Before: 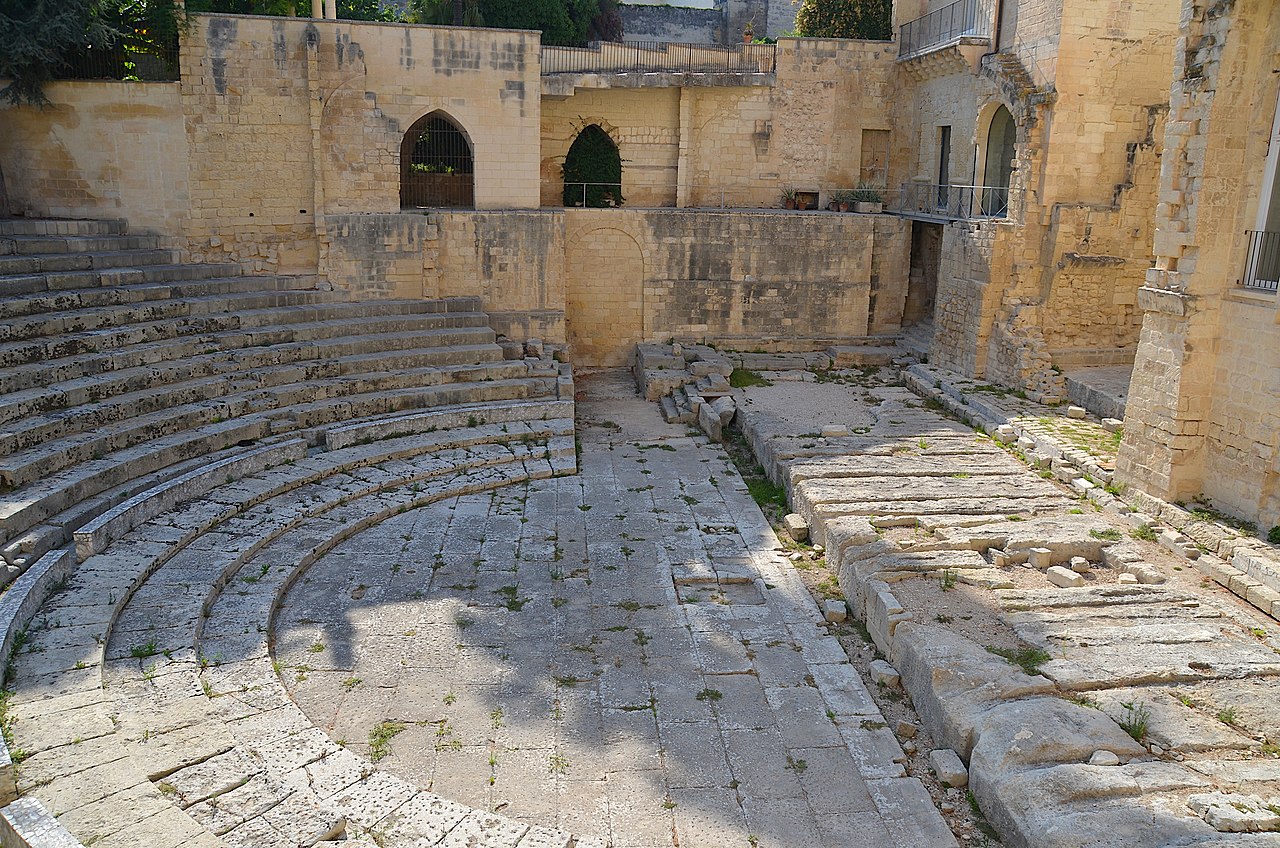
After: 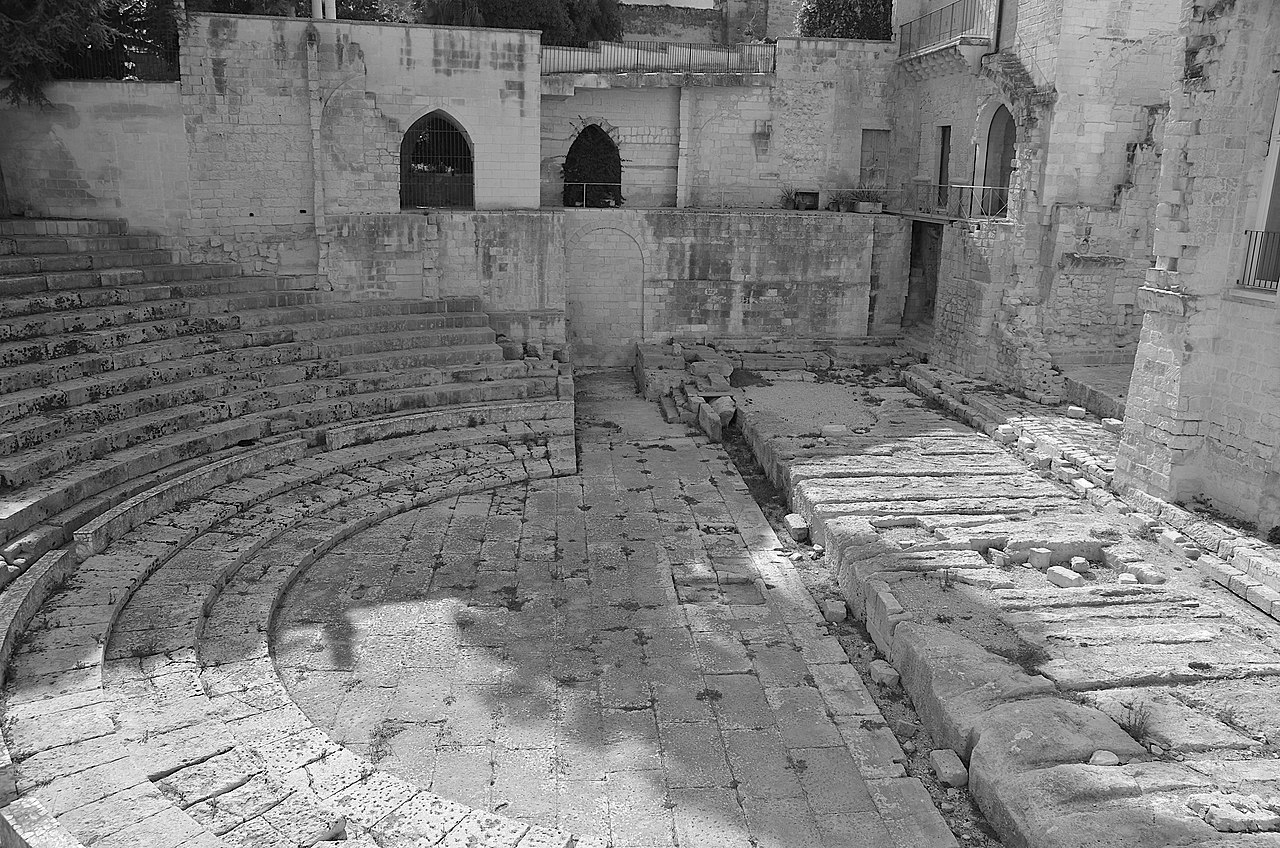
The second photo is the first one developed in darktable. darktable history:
monochrome: on, module defaults
velvia: on, module defaults
